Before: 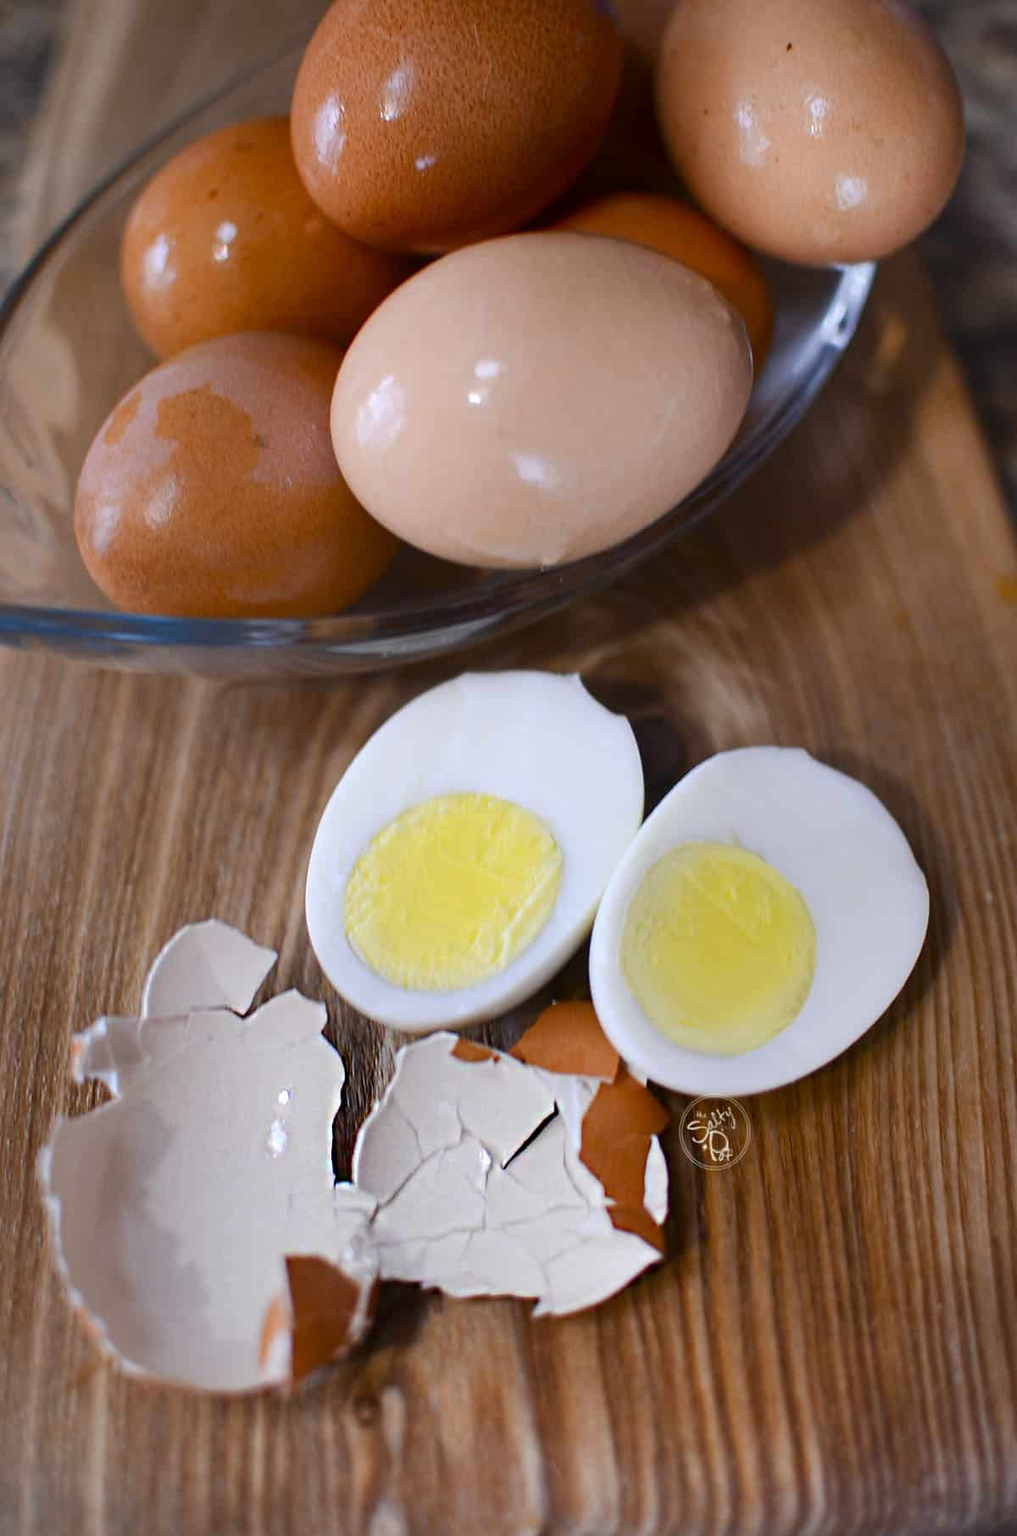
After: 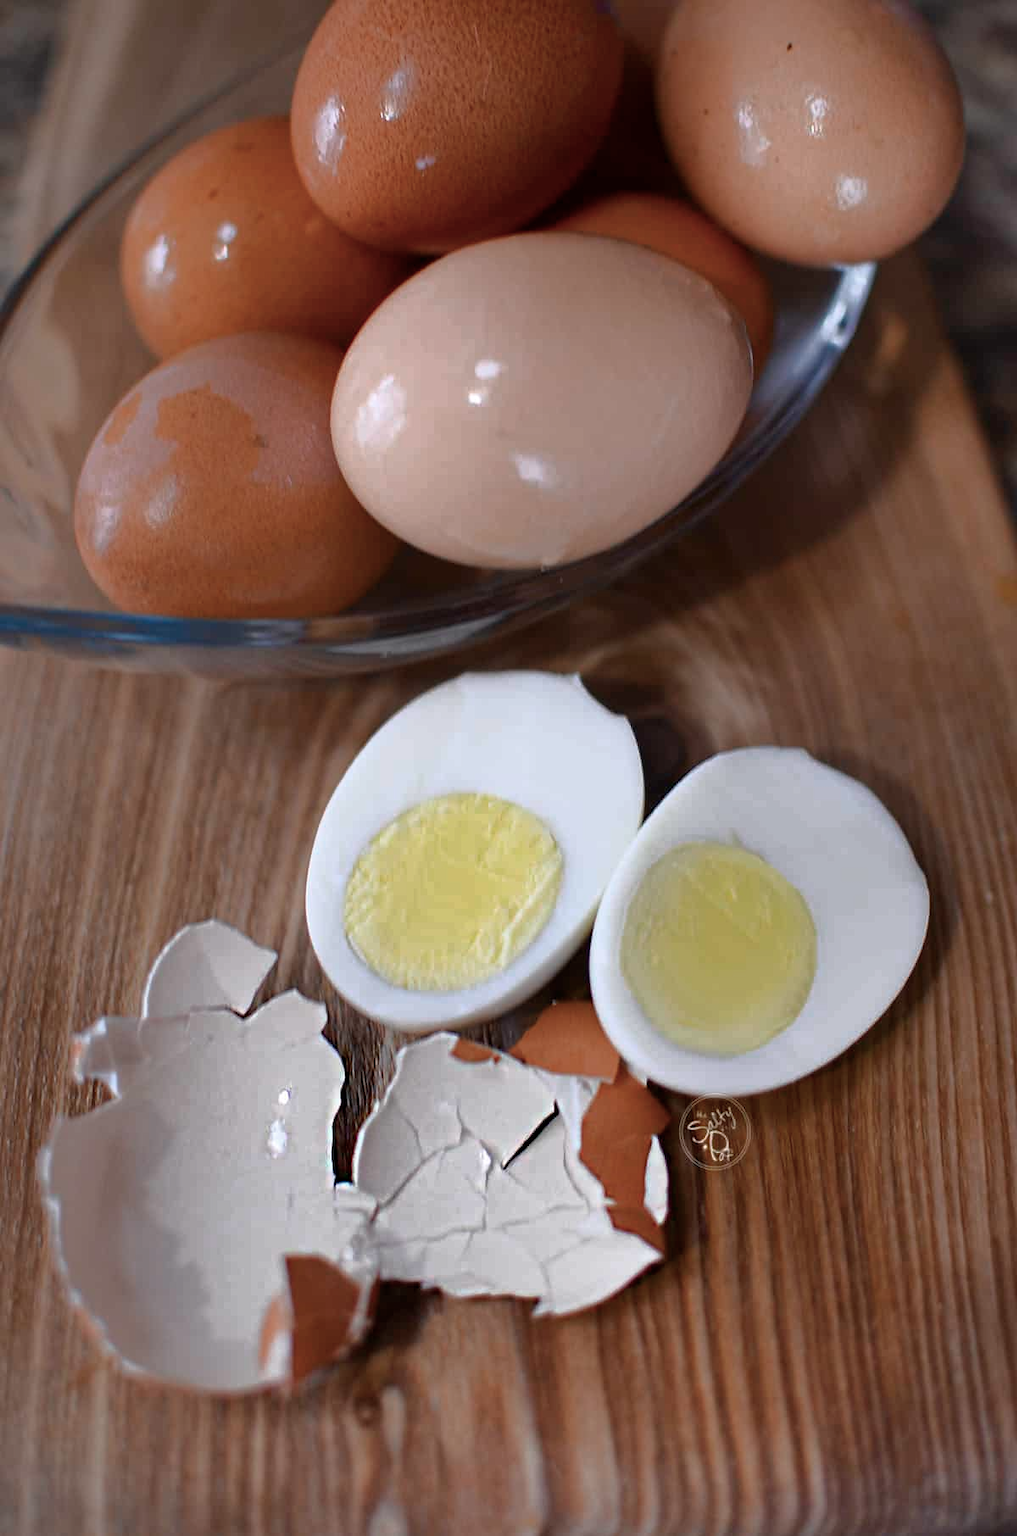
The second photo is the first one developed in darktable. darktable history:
color balance: input saturation 80.07%
tone curve: curves: ch0 [(0, 0) (0.48, 0.431) (0.7, 0.609) (0.864, 0.854) (1, 1)]
